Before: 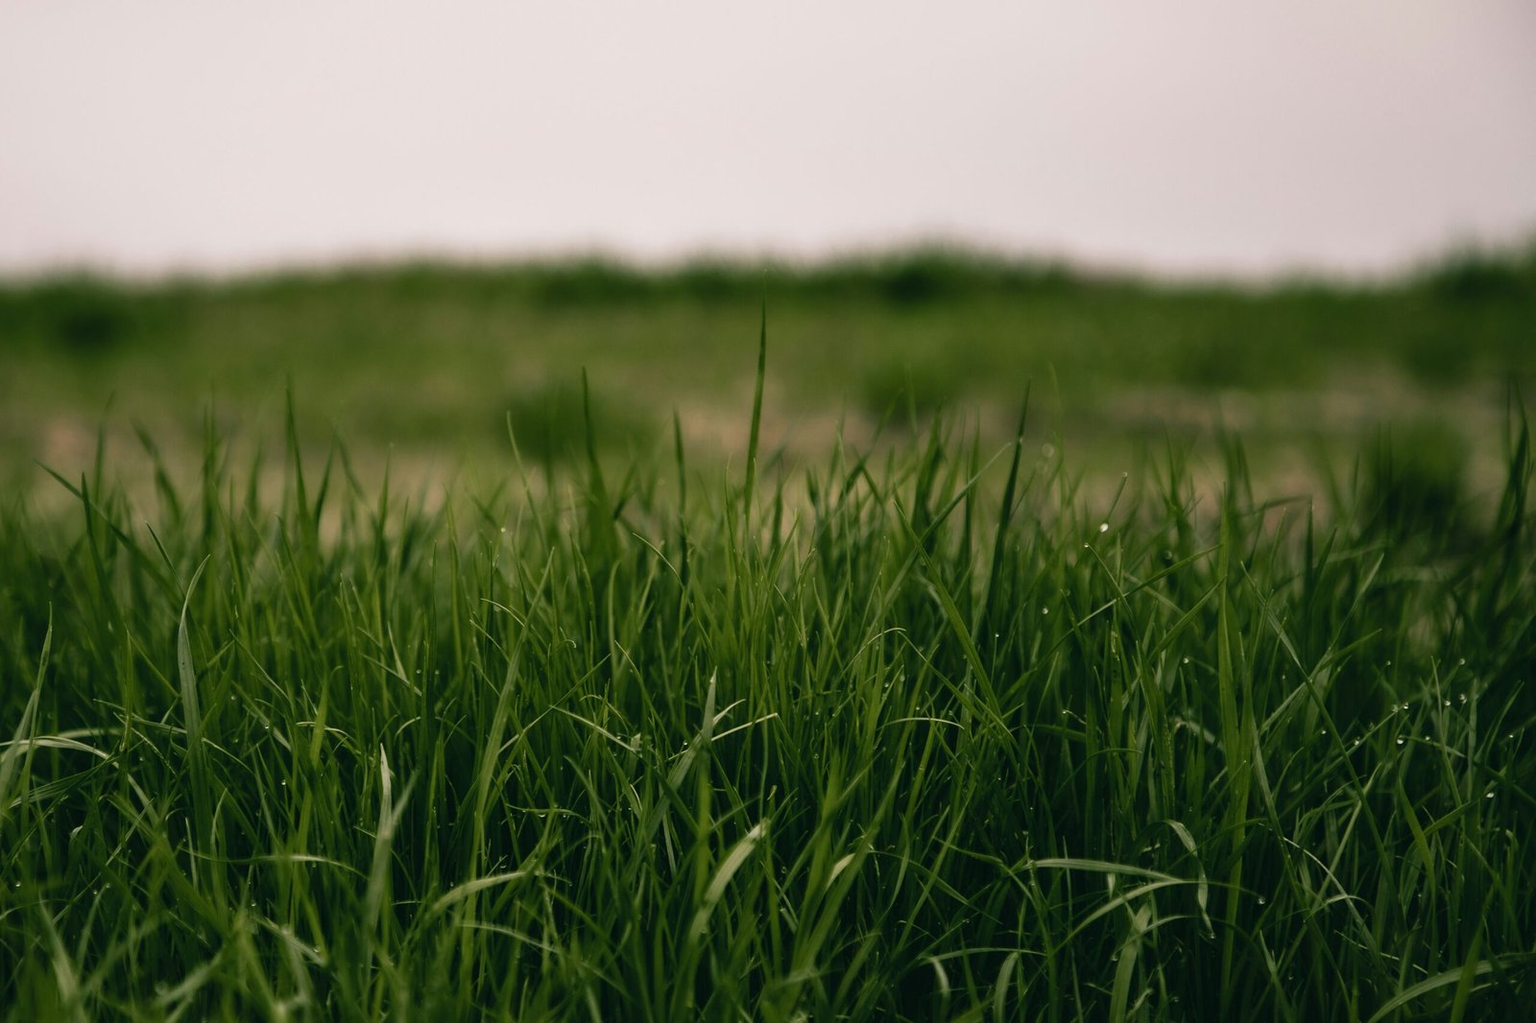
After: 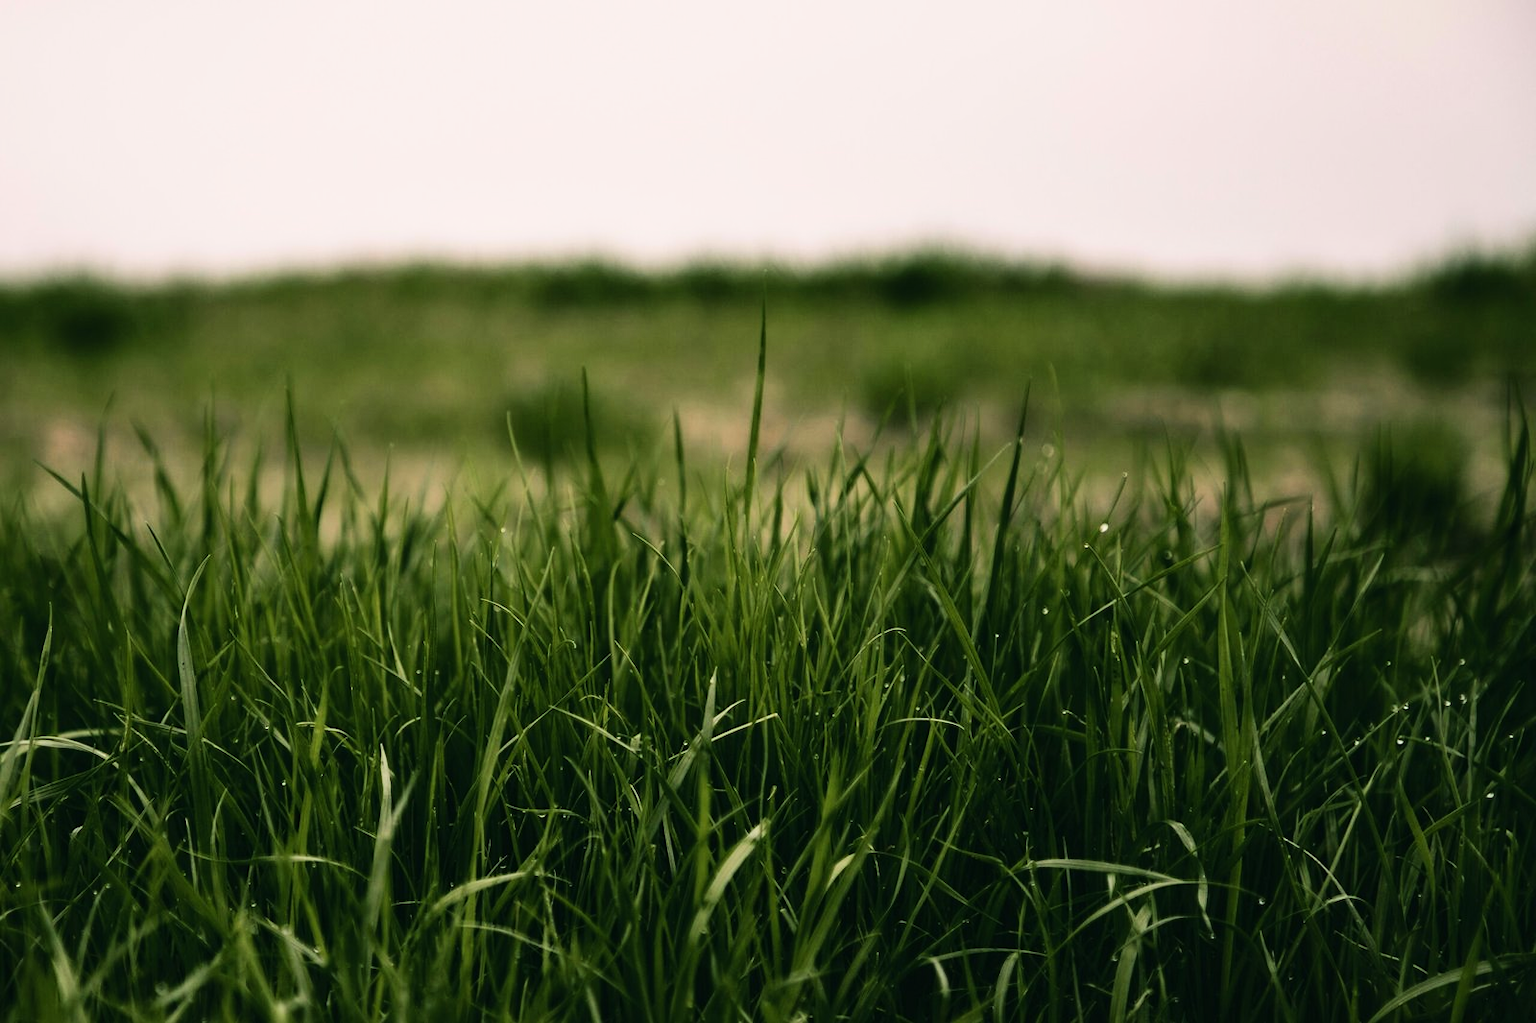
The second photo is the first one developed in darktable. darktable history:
base curve: curves: ch0 [(0, 0) (0.032, 0.025) (0.121, 0.166) (0.206, 0.329) (0.605, 0.79) (1, 1)]
